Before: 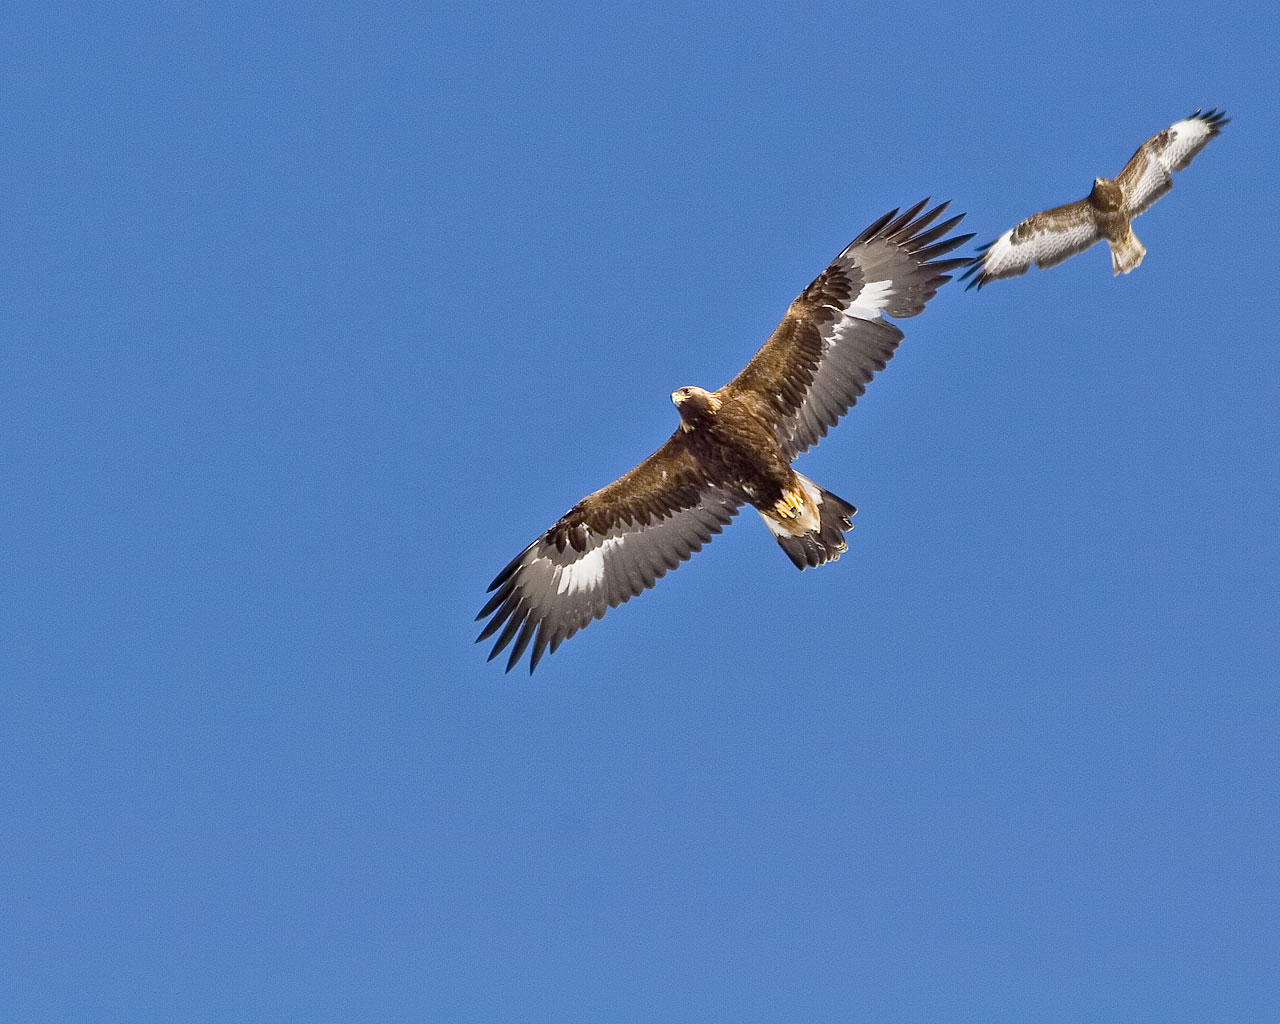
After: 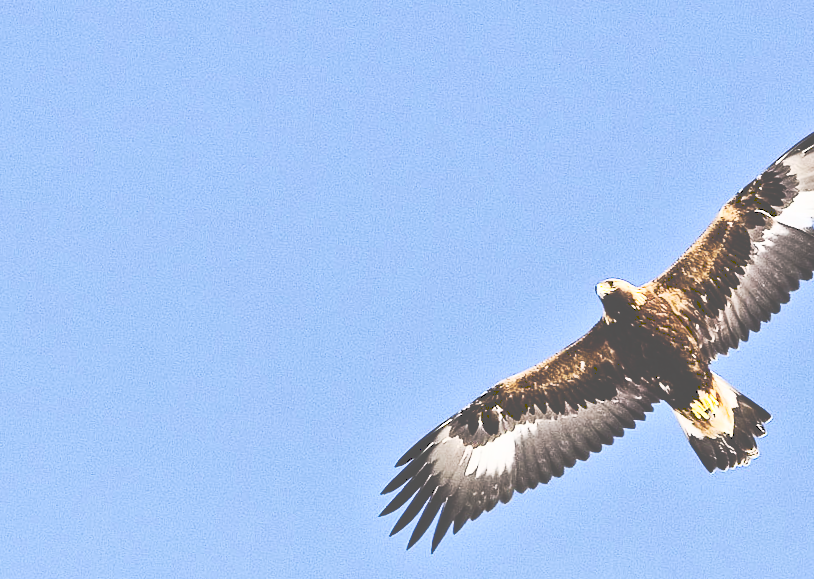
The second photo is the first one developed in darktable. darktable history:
white balance: emerald 1
exposure: exposure -0.072 EV, compensate highlight preservation false
contrast brightness saturation: contrast 0.62, brightness 0.34, saturation 0.14
crop and rotate: angle -4.99°, left 2.122%, top 6.945%, right 27.566%, bottom 30.519%
tone curve: curves: ch0 [(0, 0) (0.003, 0.334) (0.011, 0.338) (0.025, 0.338) (0.044, 0.338) (0.069, 0.339) (0.1, 0.342) (0.136, 0.343) (0.177, 0.349) (0.224, 0.36) (0.277, 0.385) (0.335, 0.42) (0.399, 0.465) (0.468, 0.535) (0.543, 0.632) (0.623, 0.73) (0.709, 0.814) (0.801, 0.879) (0.898, 0.935) (1, 1)], preserve colors none
